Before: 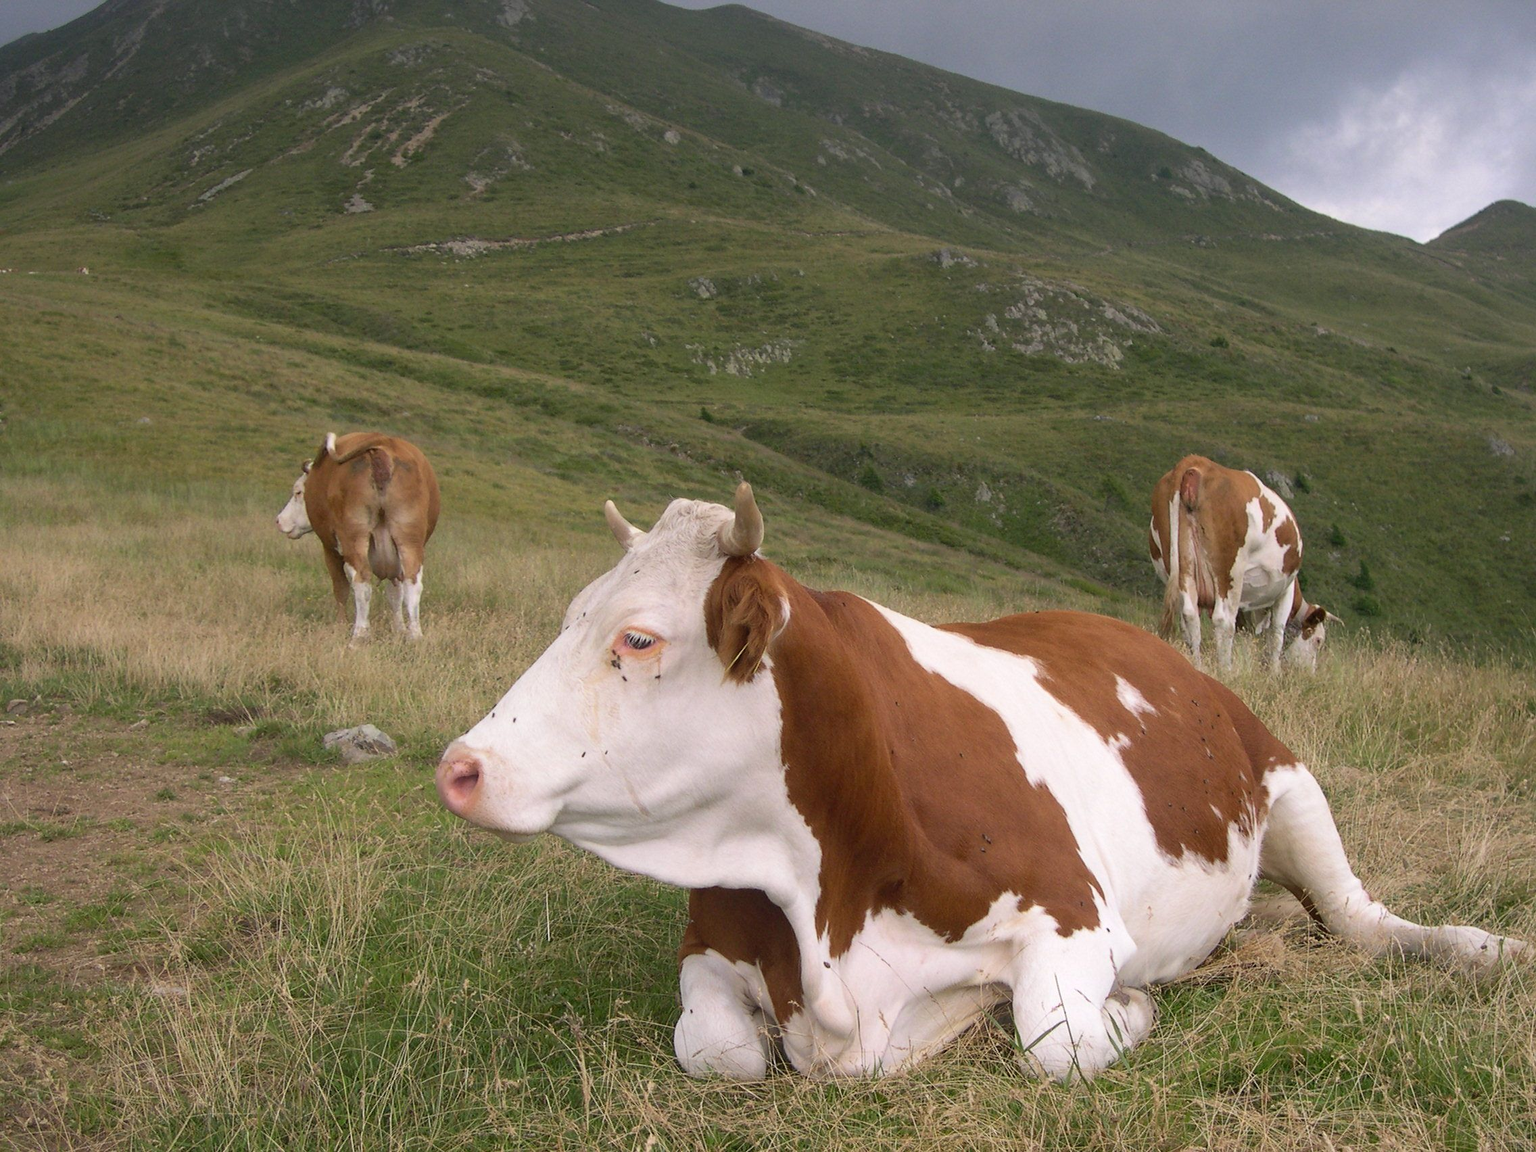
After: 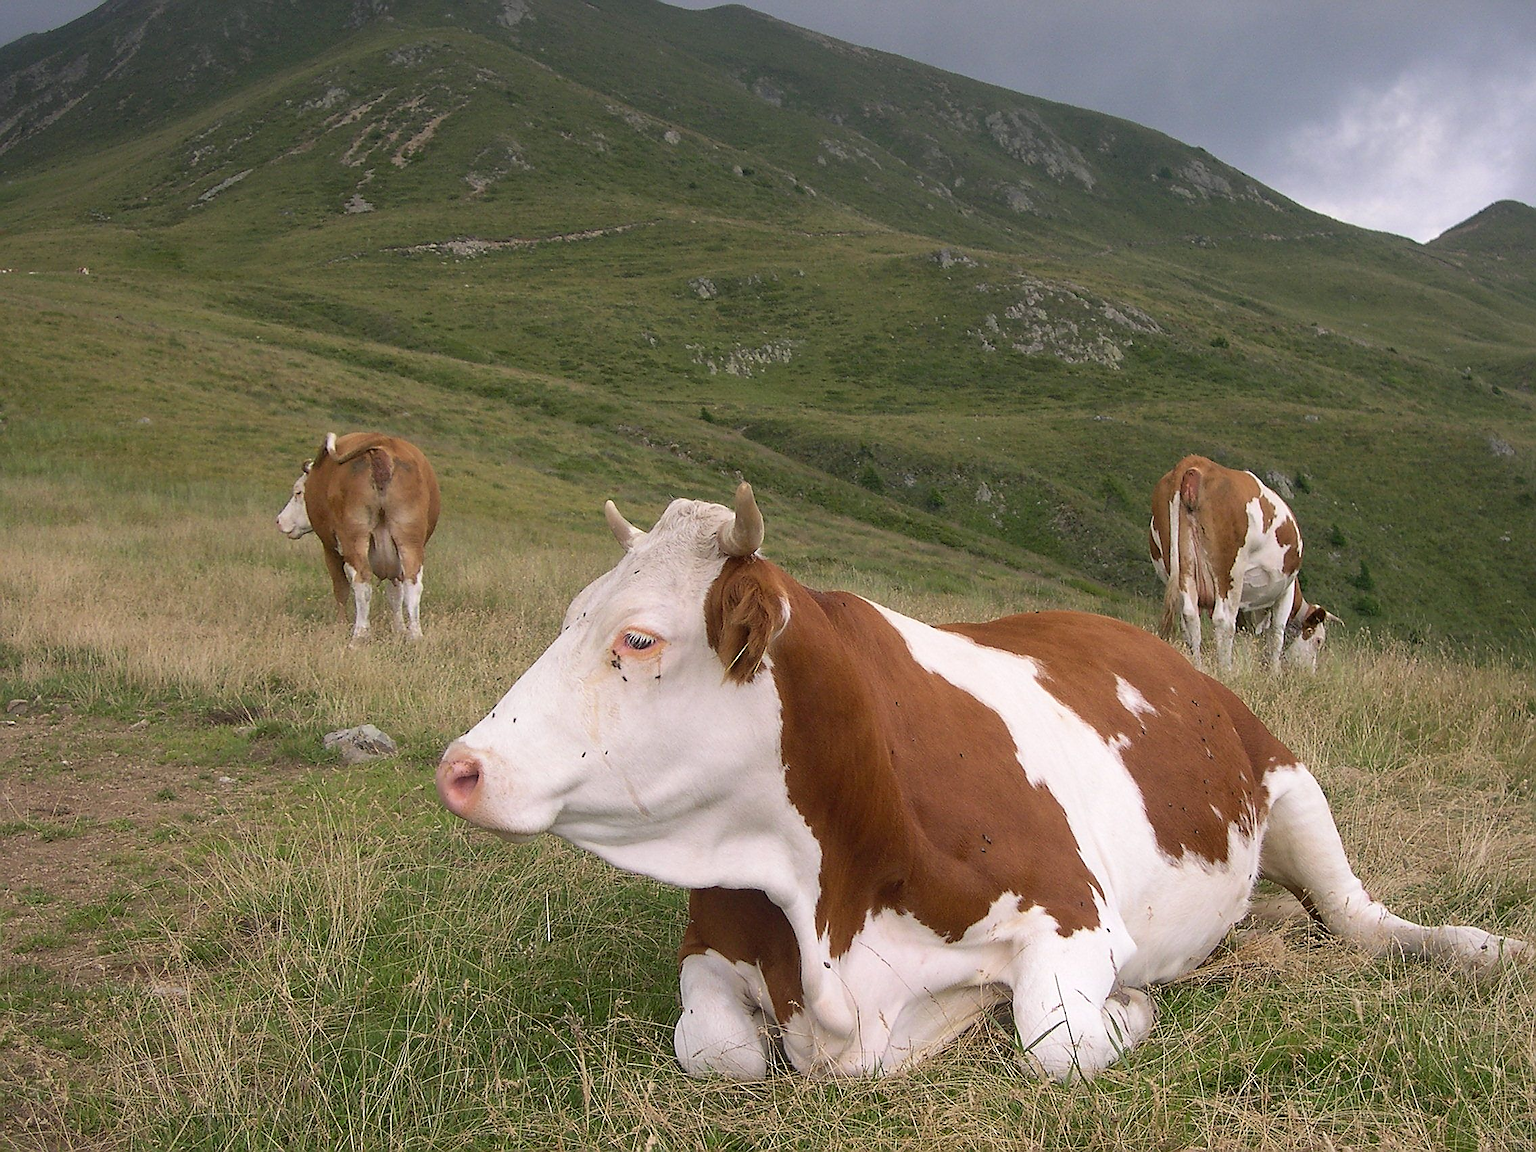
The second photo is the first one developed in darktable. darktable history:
sharpen: radius 1.401, amount 1.257, threshold 0.702
